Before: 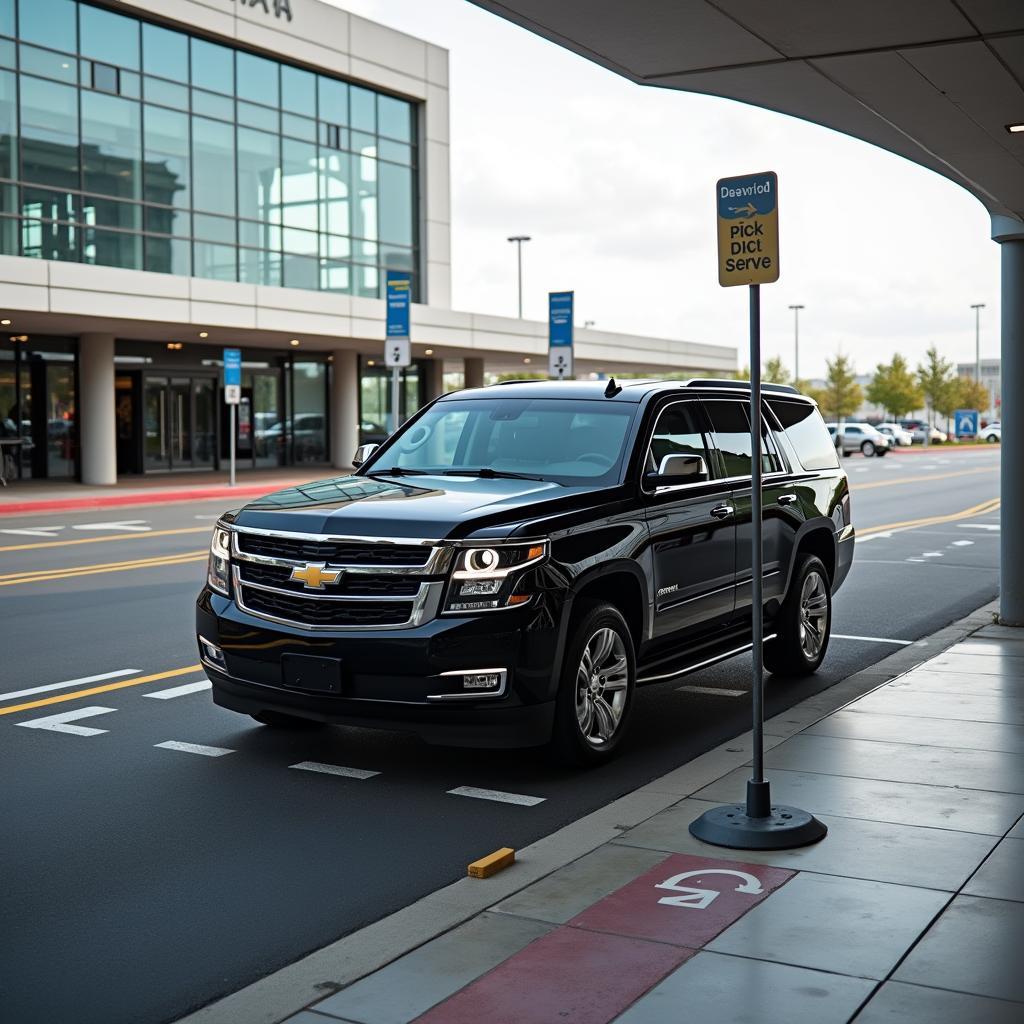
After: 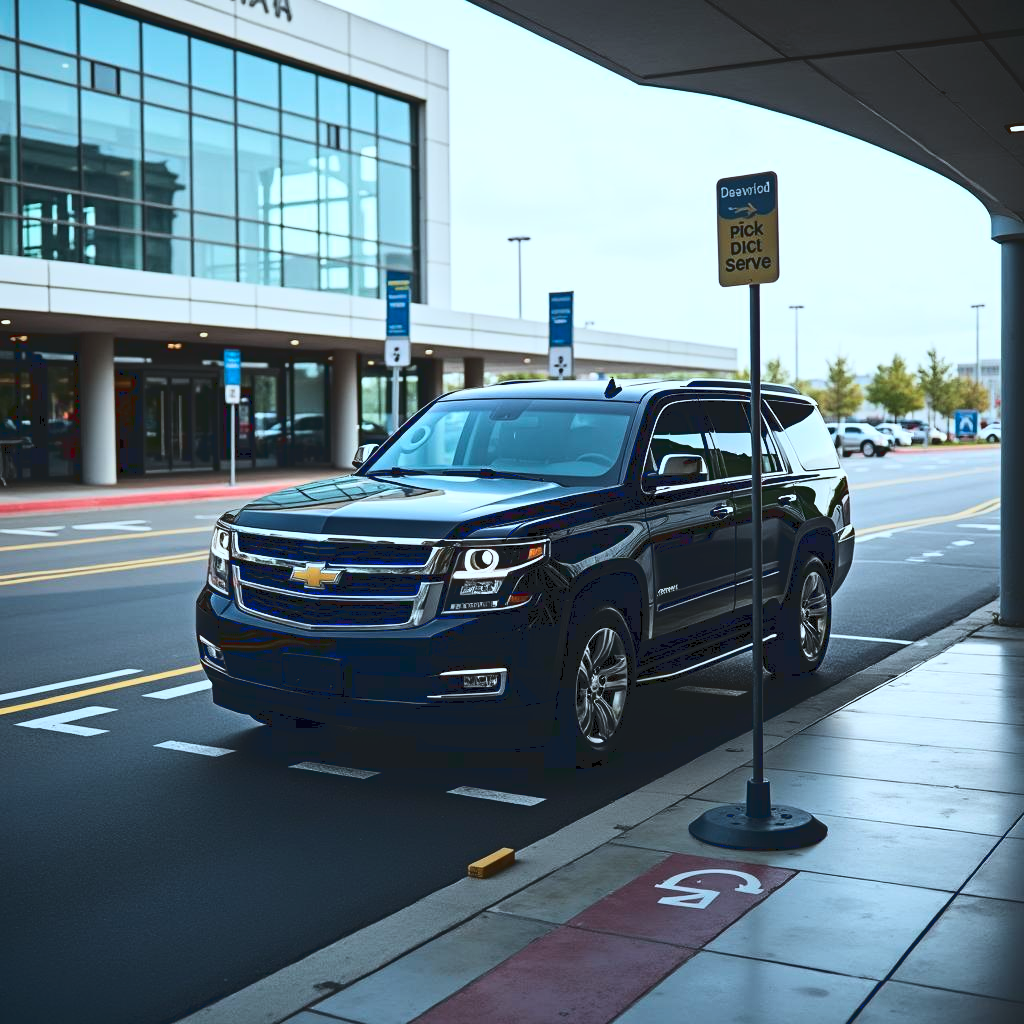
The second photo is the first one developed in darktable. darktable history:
color calibration: illuminant Planckian (black body), x 0.376, y 0.374, temperature 4124.25 K
tone curve: curves: ch0 [(0, 0) (0.003, 0.103) (0.011, 0.103) (0.025, 0.105) (0.044, 0.108) (0.069, 0.108) (0.1, 0.111) (0.136, 0.121) (0.177, 0.145) (0.224, 0.174) (0.277, 0.223) (0.335, 0.289) (0.399, 0.374) (0.468, 0.47) (0.543, 0.579) (0.623, 0.687) (0.709, 0.787) (0.801, 0.879) (0.898, 0.942) (1, 1)], color space Lab, linked channels, preserve colors none
